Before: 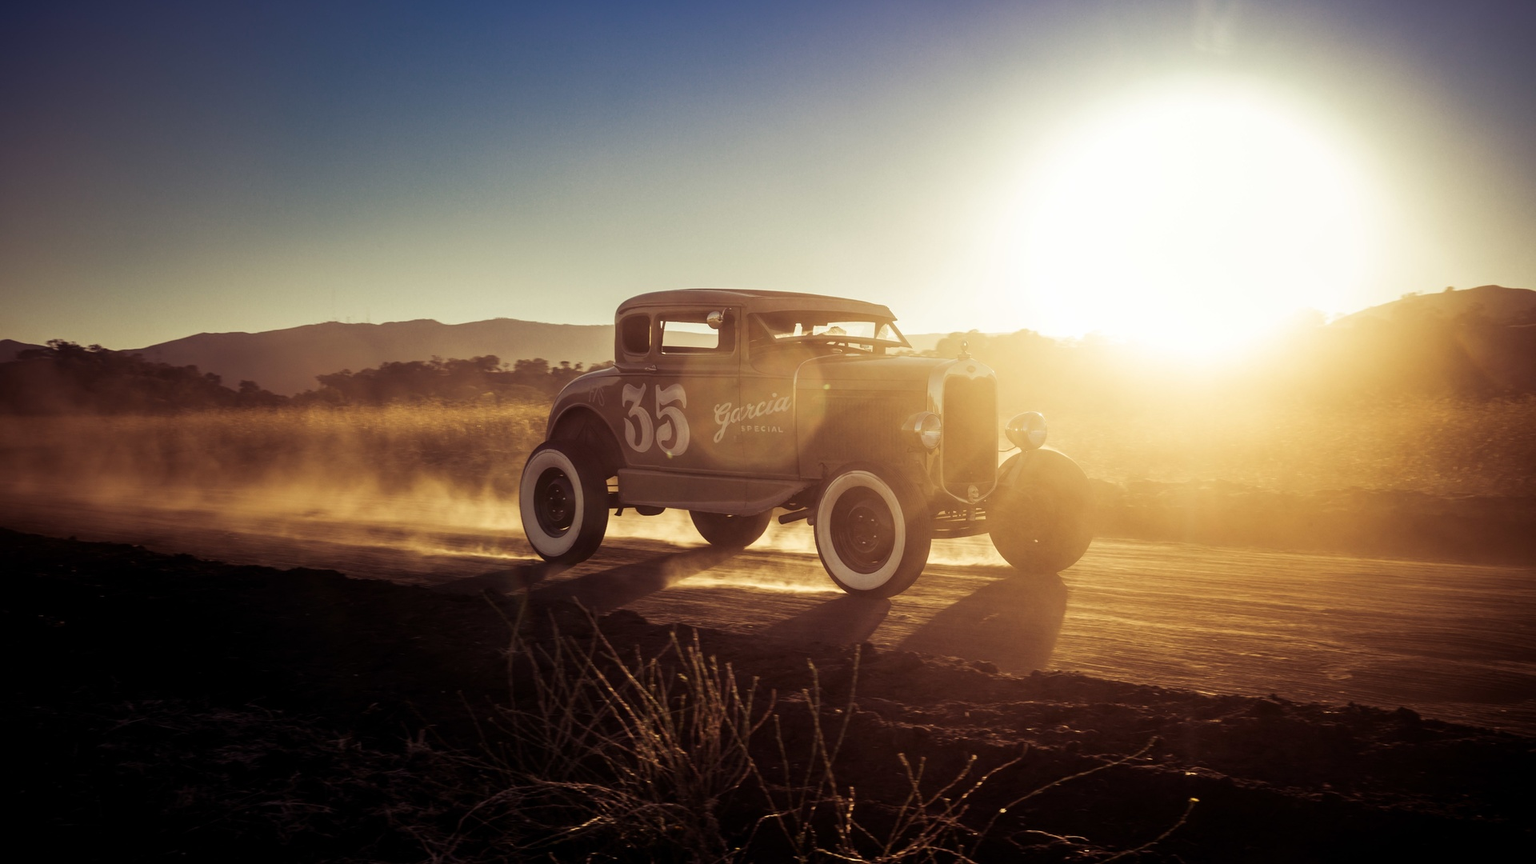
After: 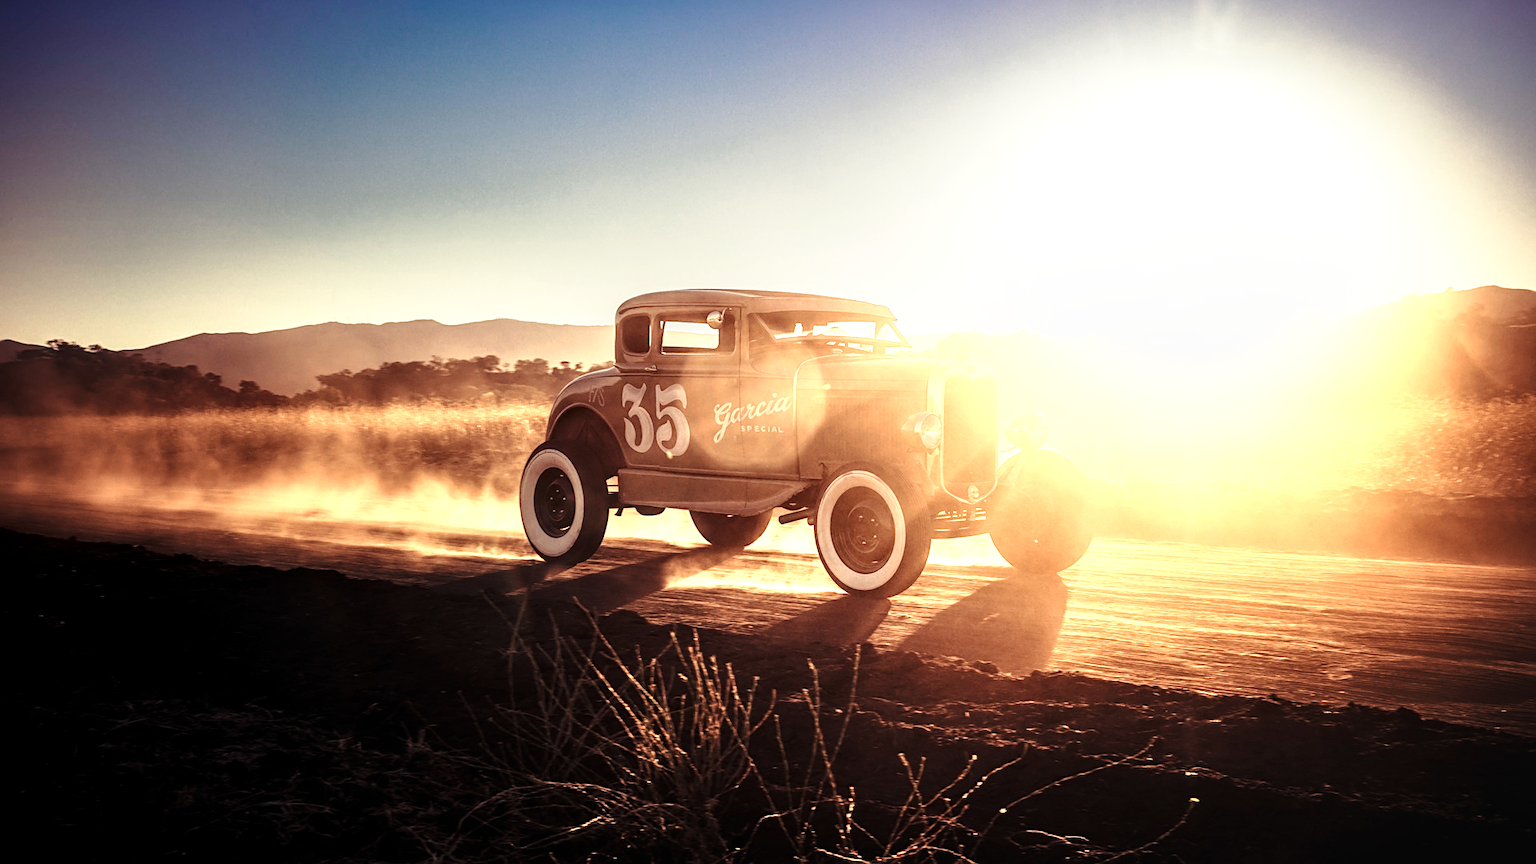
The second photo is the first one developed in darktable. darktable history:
base curve: curves: ch0 [(0, 0) (0.028, 0.03) (0.121, 0.232) (0.46, 0.748) (0.859, 0.968) (1, 1)], preserve colors none
local contrast: on, module defaults
sharpen: on, module defaults
color zones: curves: ch0 [(0.018, 0.548) (0.224, 0.64) (0.425, 0.447) (0.675, 0.575) (0.732, 0.579)]; ch1 [(0.066, 0.487) (0.25, 0.5) (0.404, 0.43) (0.75, 0.421) (0.956, 0.421)]; ch2 [(0.044, 0.561) (0.215, 0.465) (0.399, 0.544) (0.465, 0.548) (0.614, 0.447) (0.724, 0.43) (0.882, 0.623) (0.956, 0.632)]
